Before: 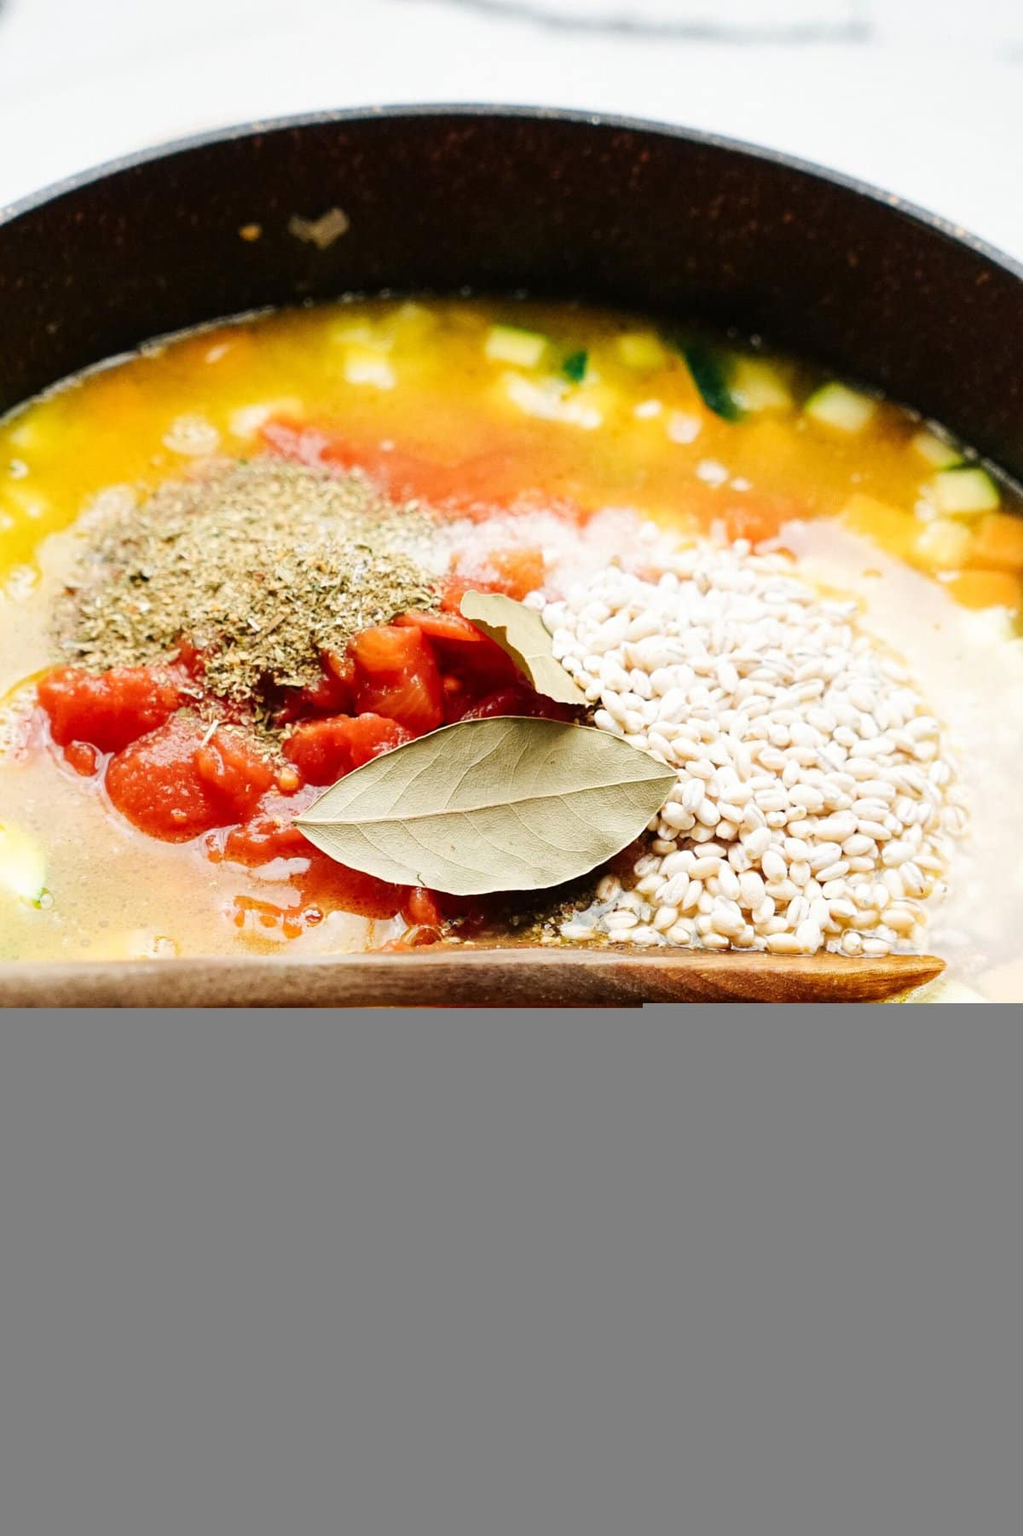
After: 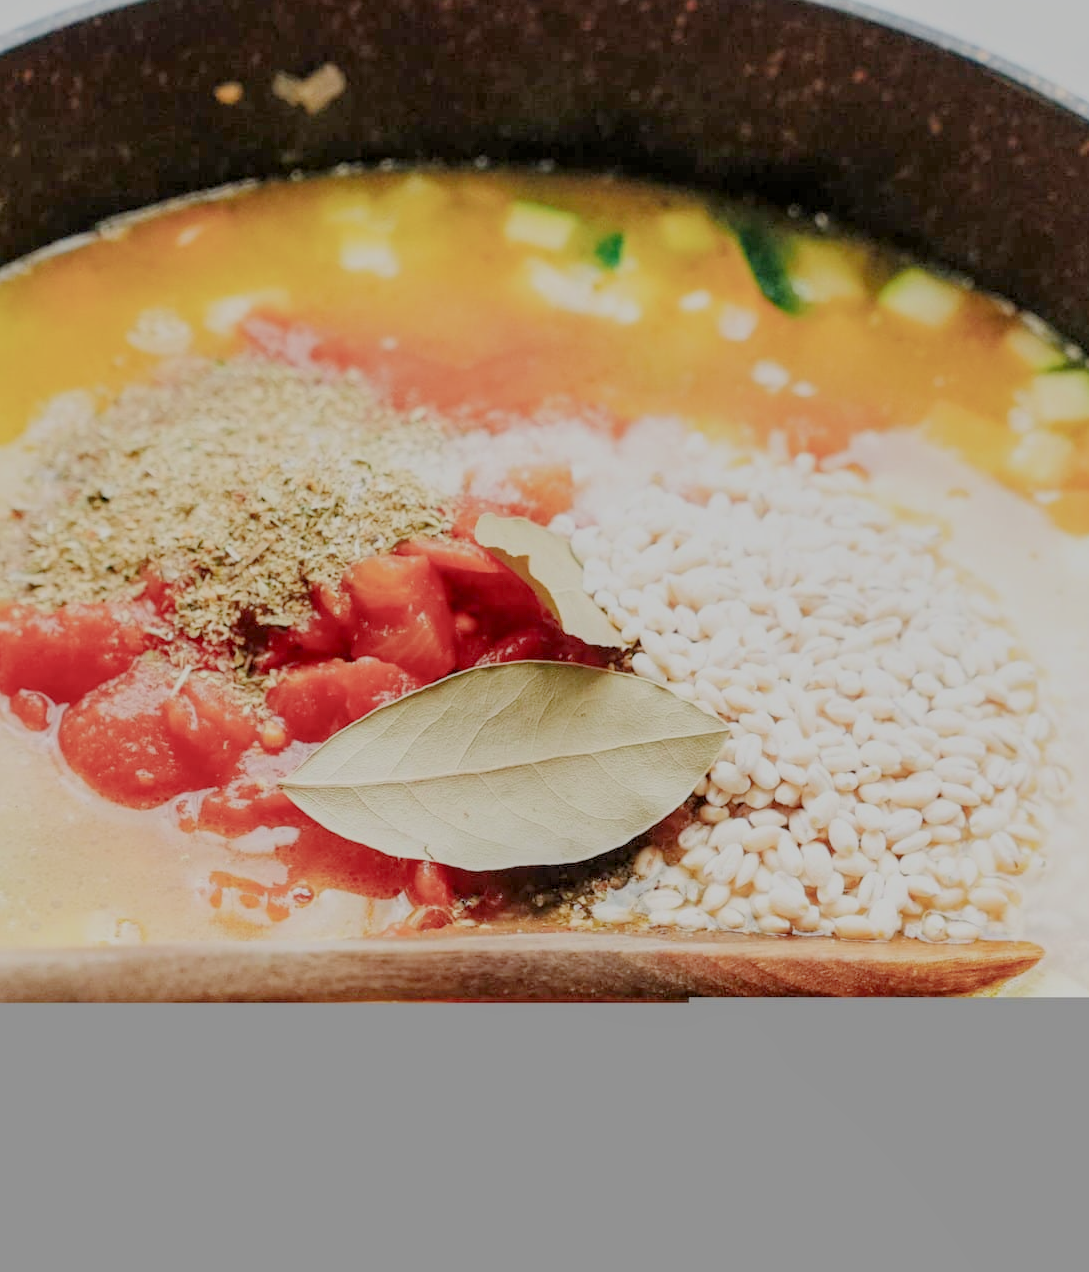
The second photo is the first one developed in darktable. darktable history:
exposure: exposure 1.091 EV, compensate exposure bias true, compensate highlight preservation false
filmic rgb: black relative exposure -8.01 EV, white relative exposure 8.05 EV, target black luminance 0%, hardness 2.44, latitude 76.26%, contrast 0.58, shadows ↔ highlights balance 0.008%
crop: left 5.435%, top 9.959%, right 3.74%, bottom 19.411%
local contrast: on, module defaults
